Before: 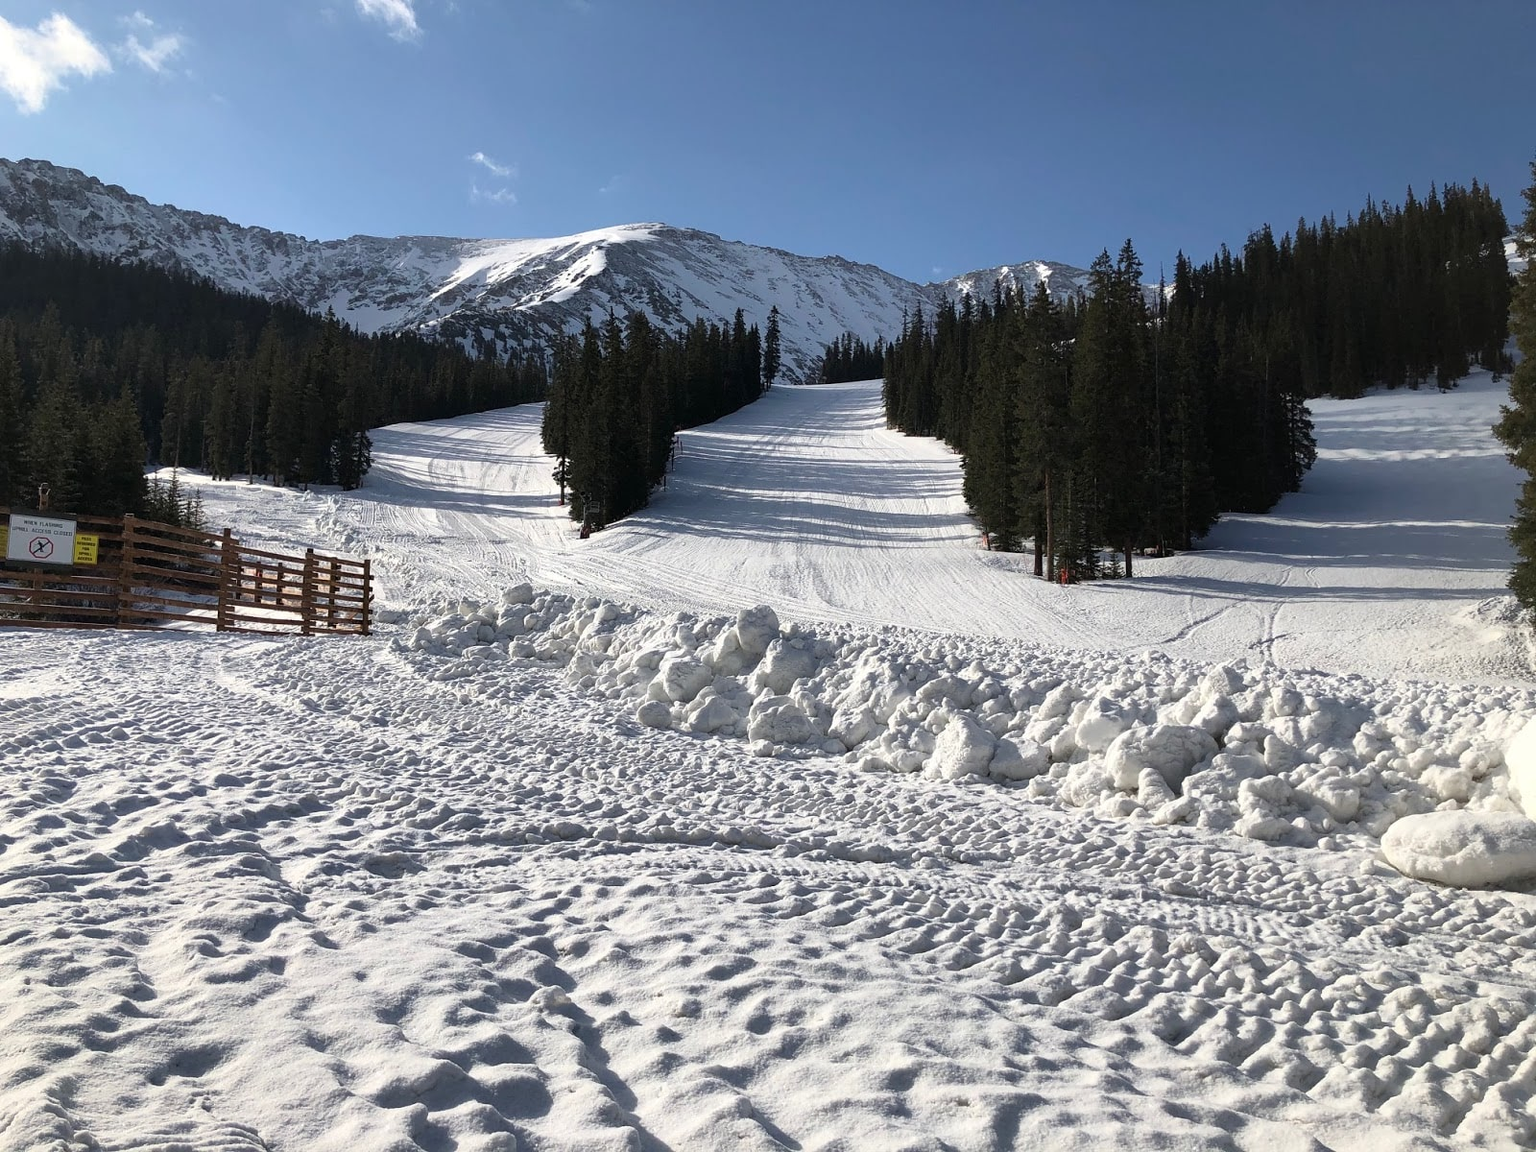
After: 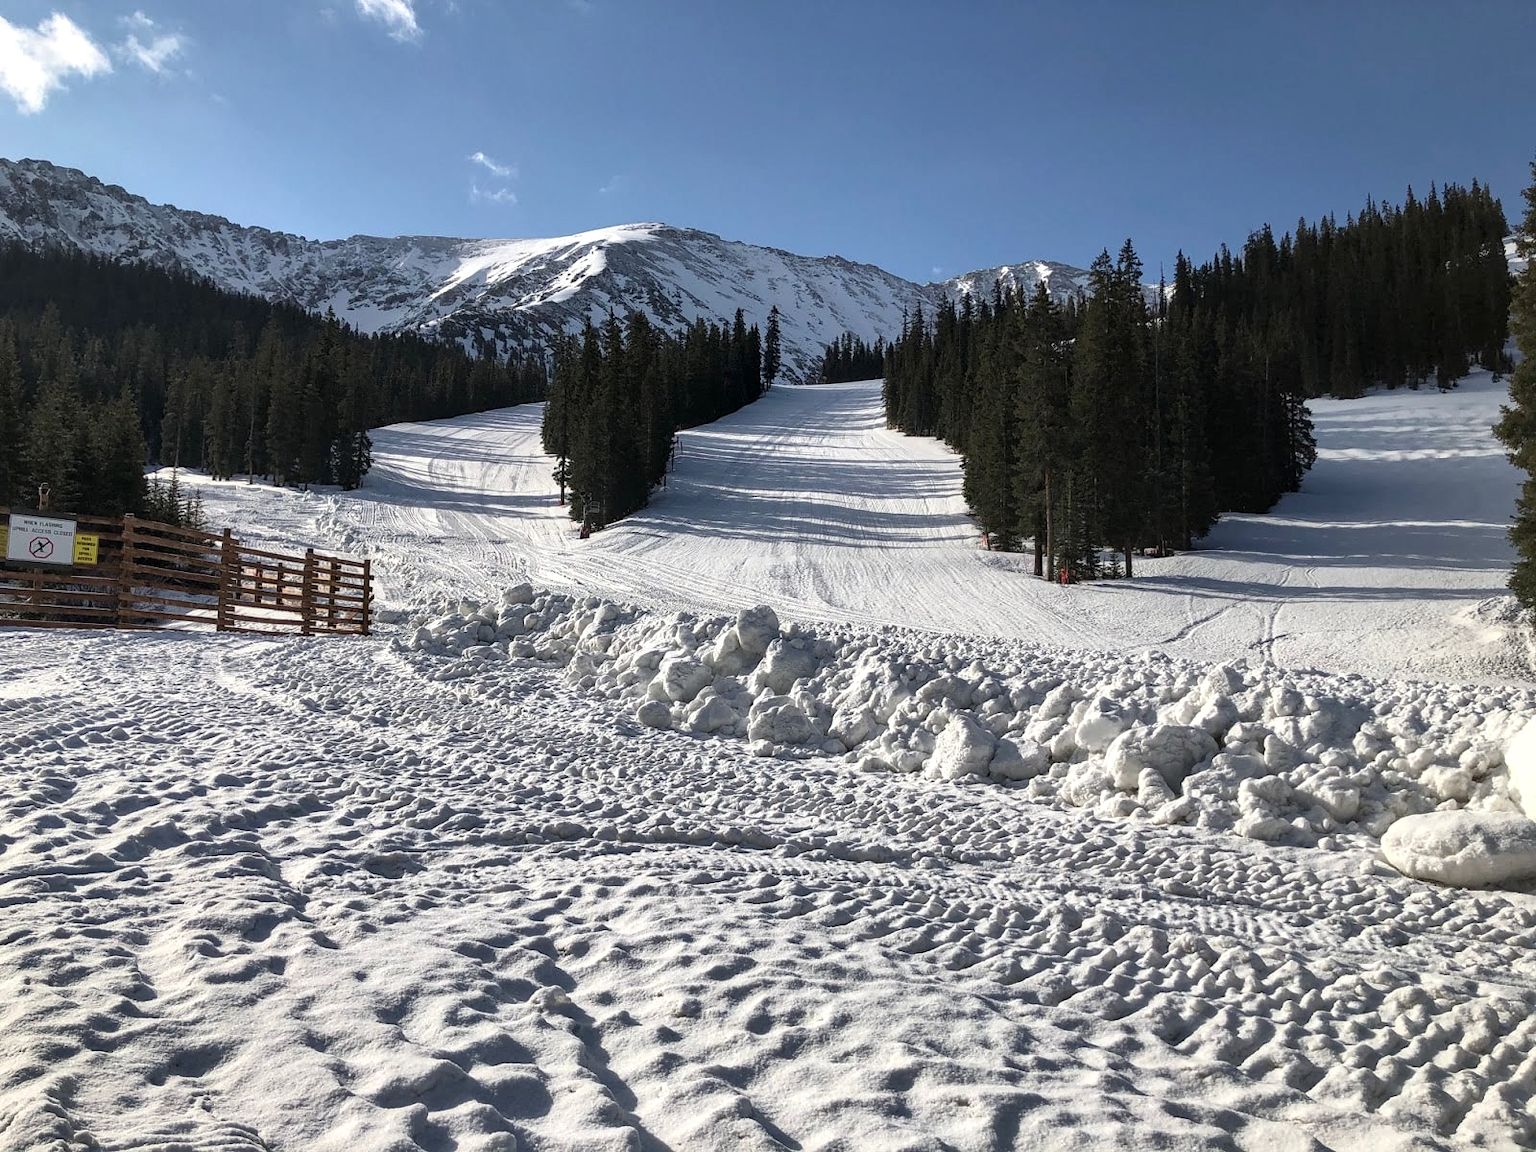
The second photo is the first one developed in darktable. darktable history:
shadows and highlights: shadows 12, white point adjustment 1.2, soften with gaussian
local contrast: on, module defaults
